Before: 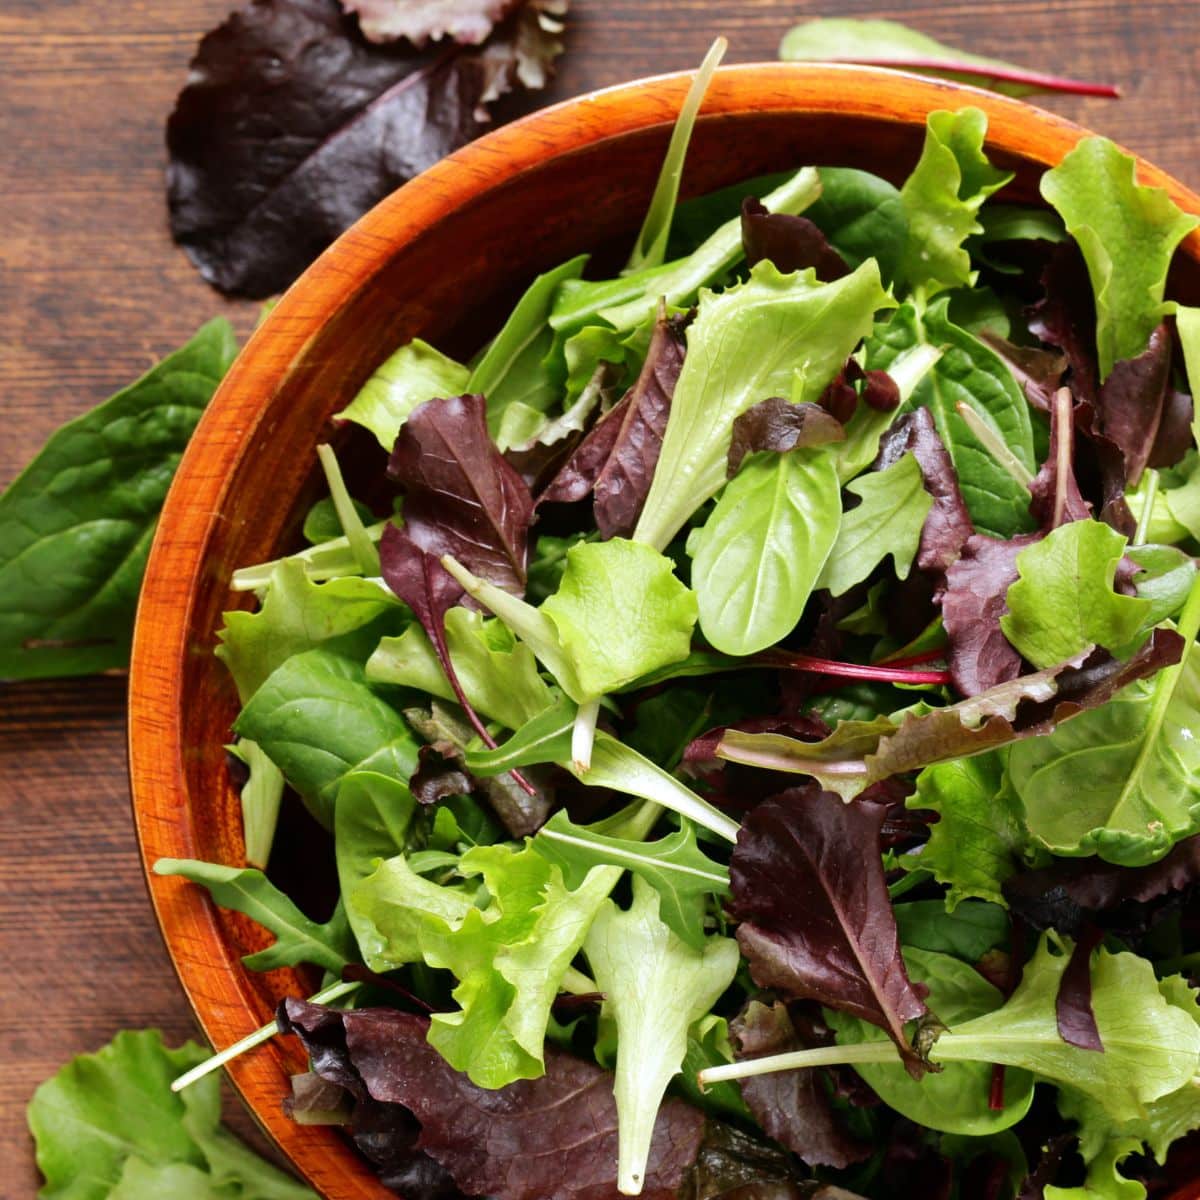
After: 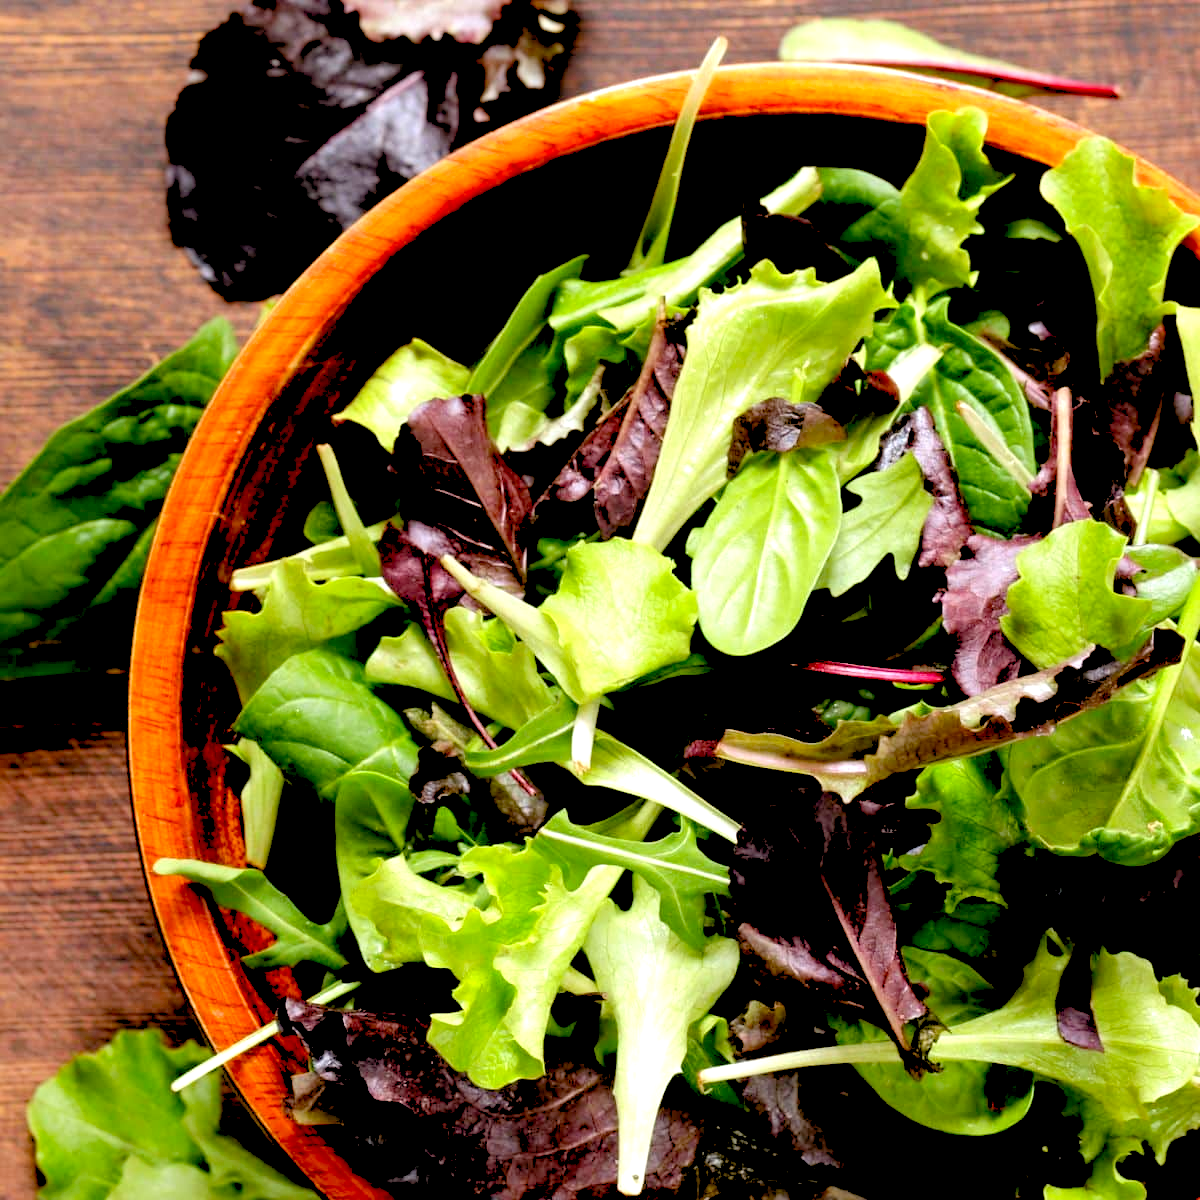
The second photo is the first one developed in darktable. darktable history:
exposure: black level correction 0.031, exposure 0.304 EV, compensate highlight preservation false
rgb levels: levels [[0.013, 0.434, 0.89], [0, 0.5, 1], [0, 0.5, 1]]
